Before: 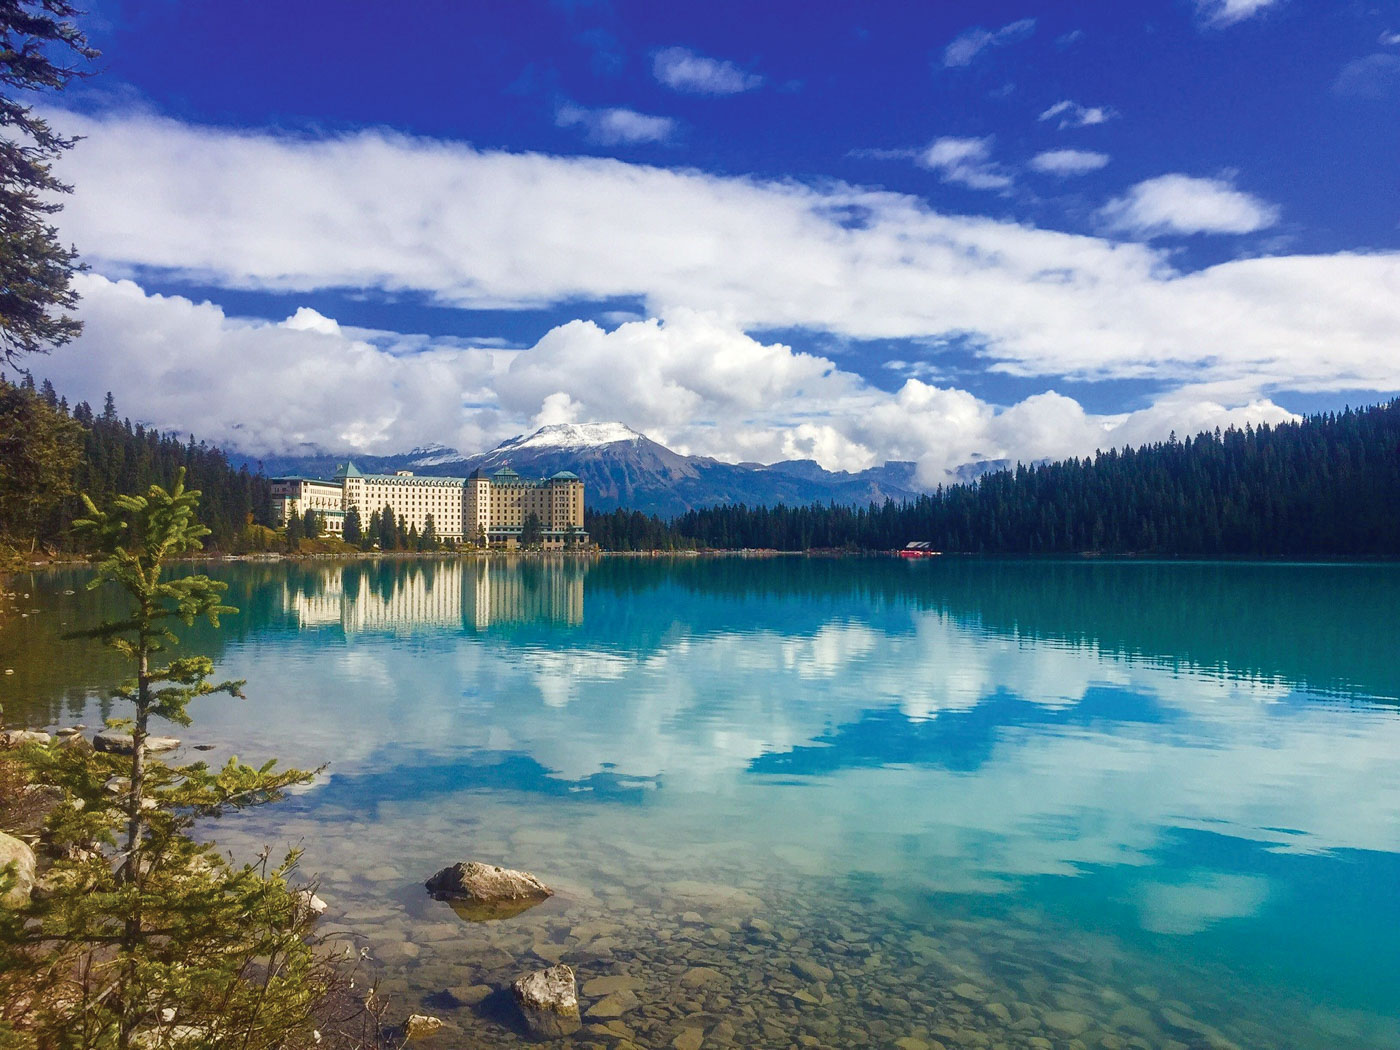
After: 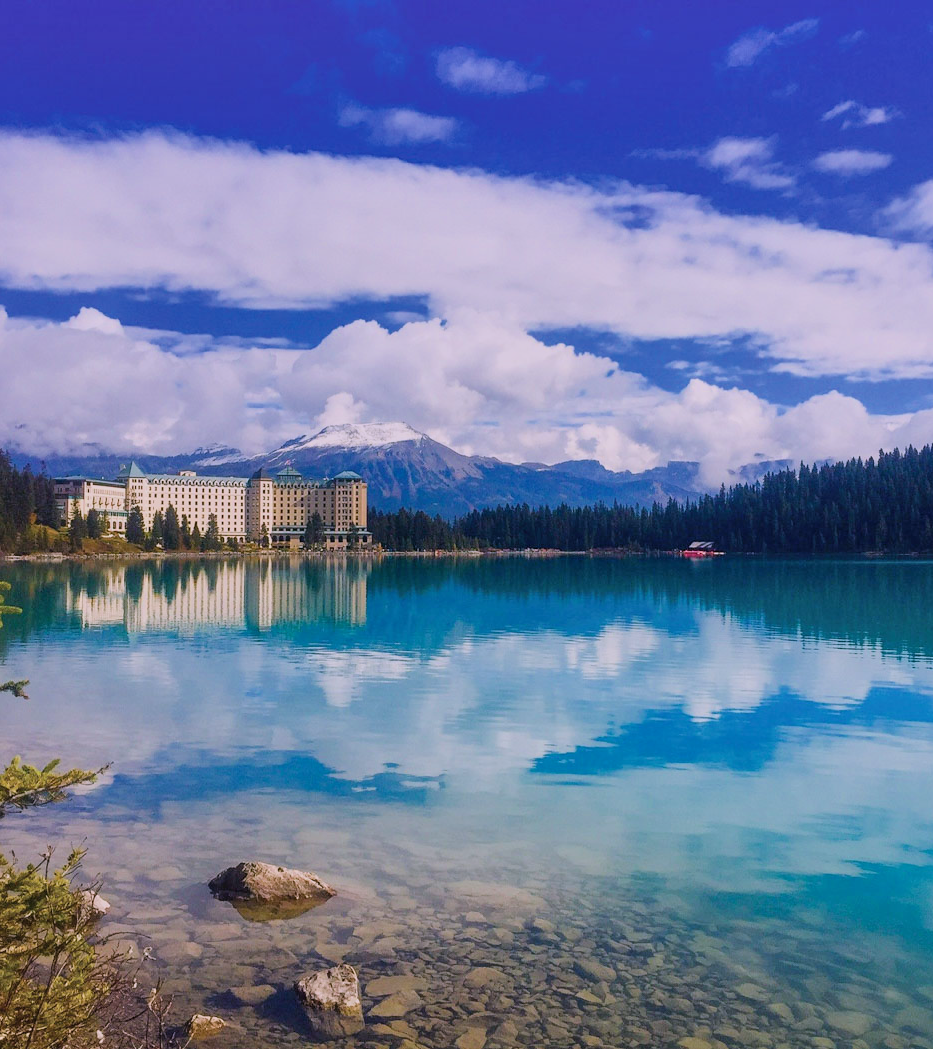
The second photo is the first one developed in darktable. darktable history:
filmic rgb: black relative exposure -7.65 EV, white relative exposure 4.56 EV, hardness 3.61, color science v6 (2022)
crop and rotate: left 15.546%, right 17.787%
white balance: red 1.066, blue 1.119
shadows and highlights: soften with gaussian
